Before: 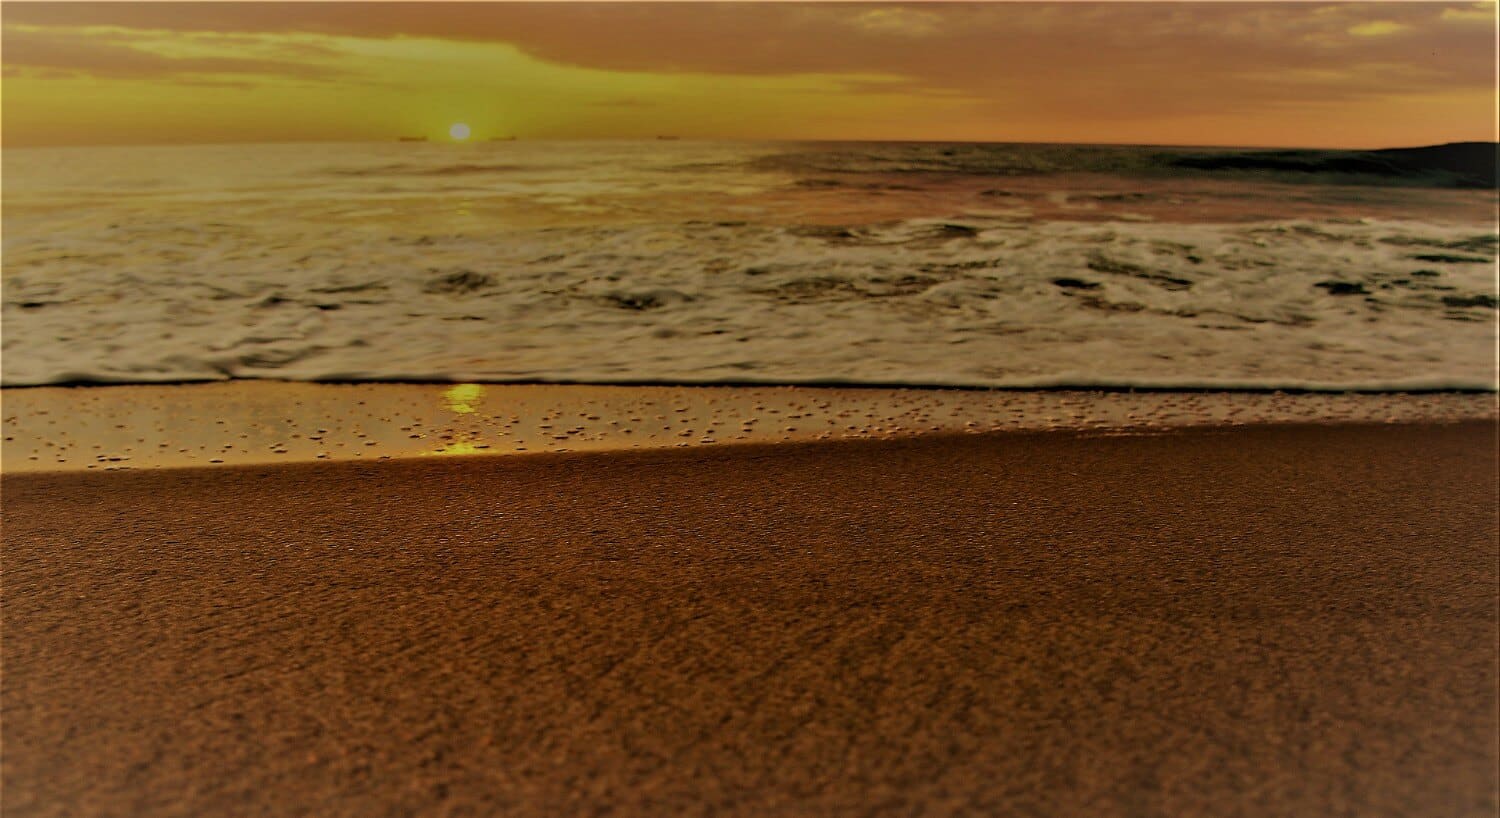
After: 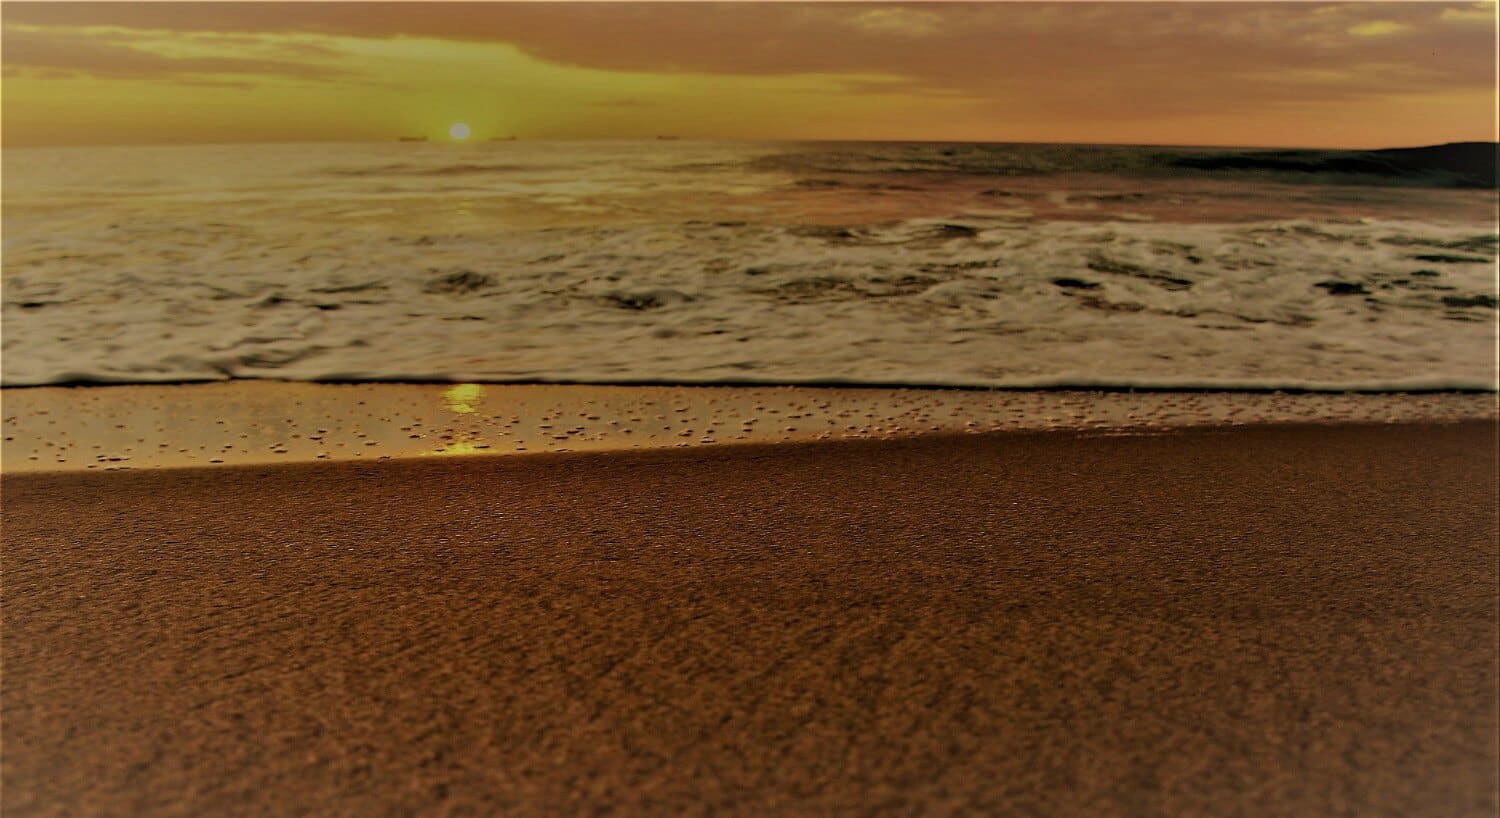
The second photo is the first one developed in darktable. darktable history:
contrast brightness saturation: saturation -0.082
